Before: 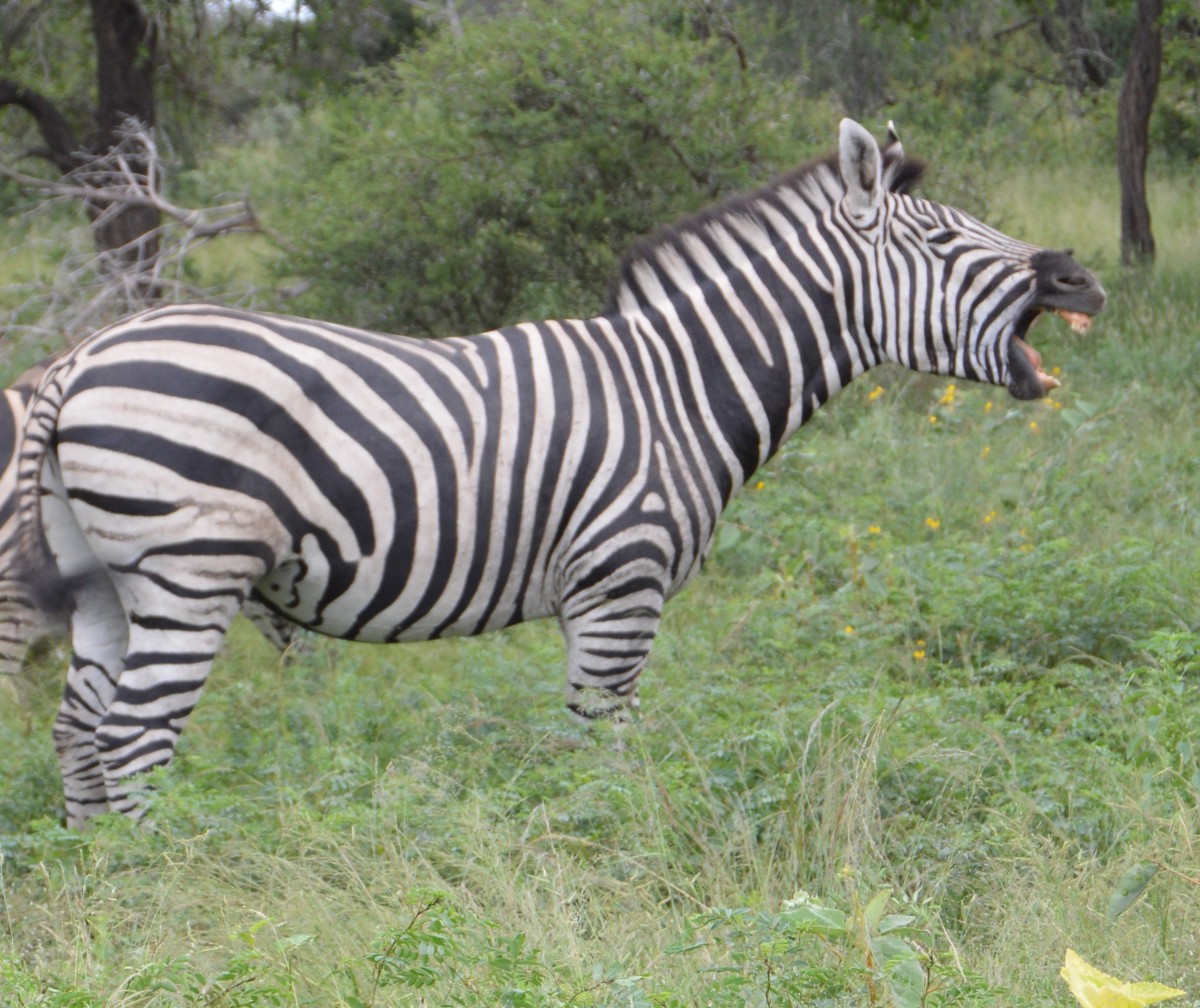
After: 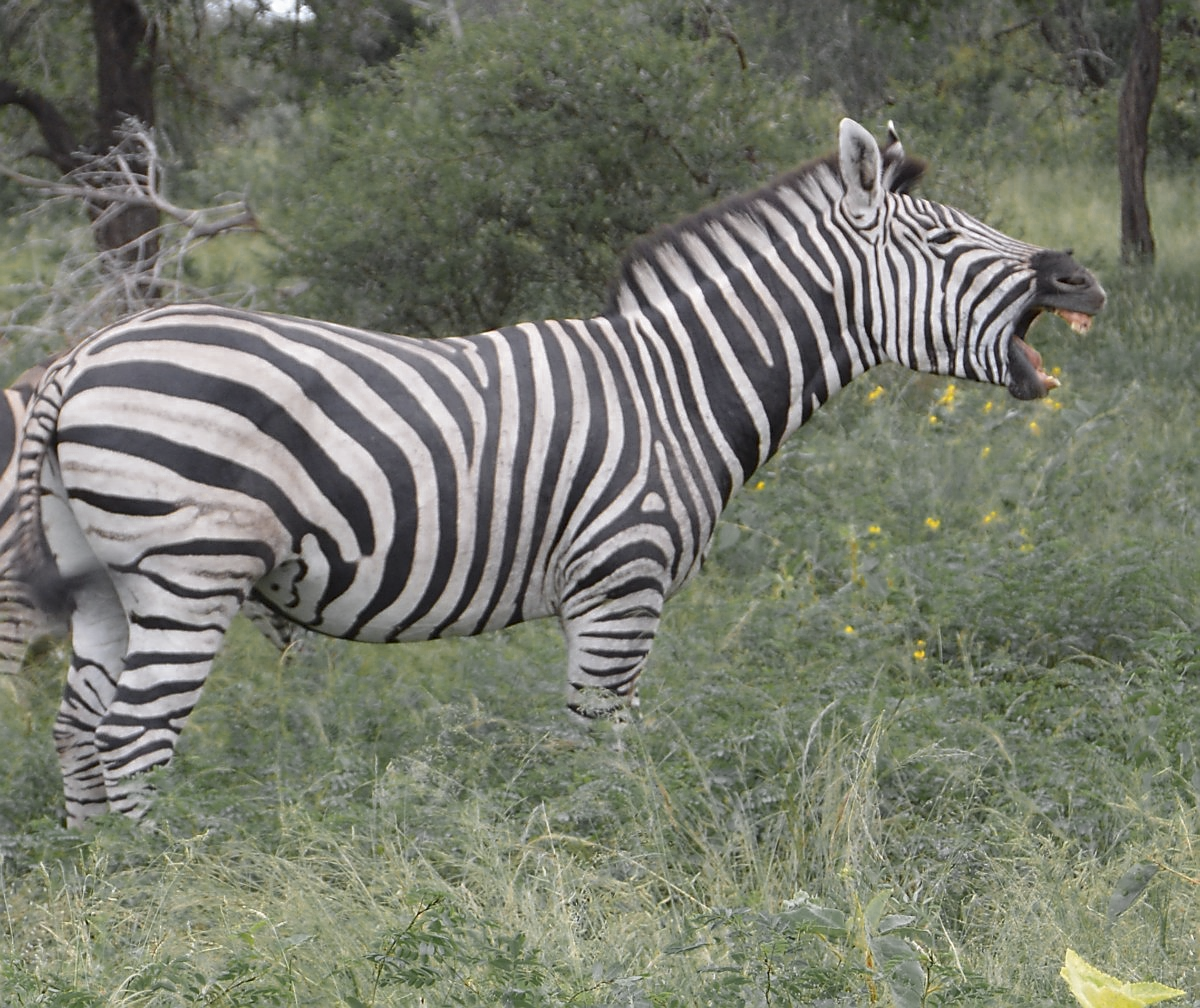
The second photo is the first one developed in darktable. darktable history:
fill light: on, module defaults
color zones: curves: ch0 [(0.035, 0.242) (0.25, 0.5) (0.384, 0.214) (0.488, 0.255) (0.75, 0.5)]; ch1 [(0.063, 0.379) (0.25, 0.5) (0.354, 0.201) (0.489, 0.085) (0.729, 0.271)]; ch2 [(0.25, 0.5) (0.38, 0.517) (0.442, 0.51) (0.735, 0.456)]
sharpen: radius 1.4, amount 1.25, threshold 0.7
